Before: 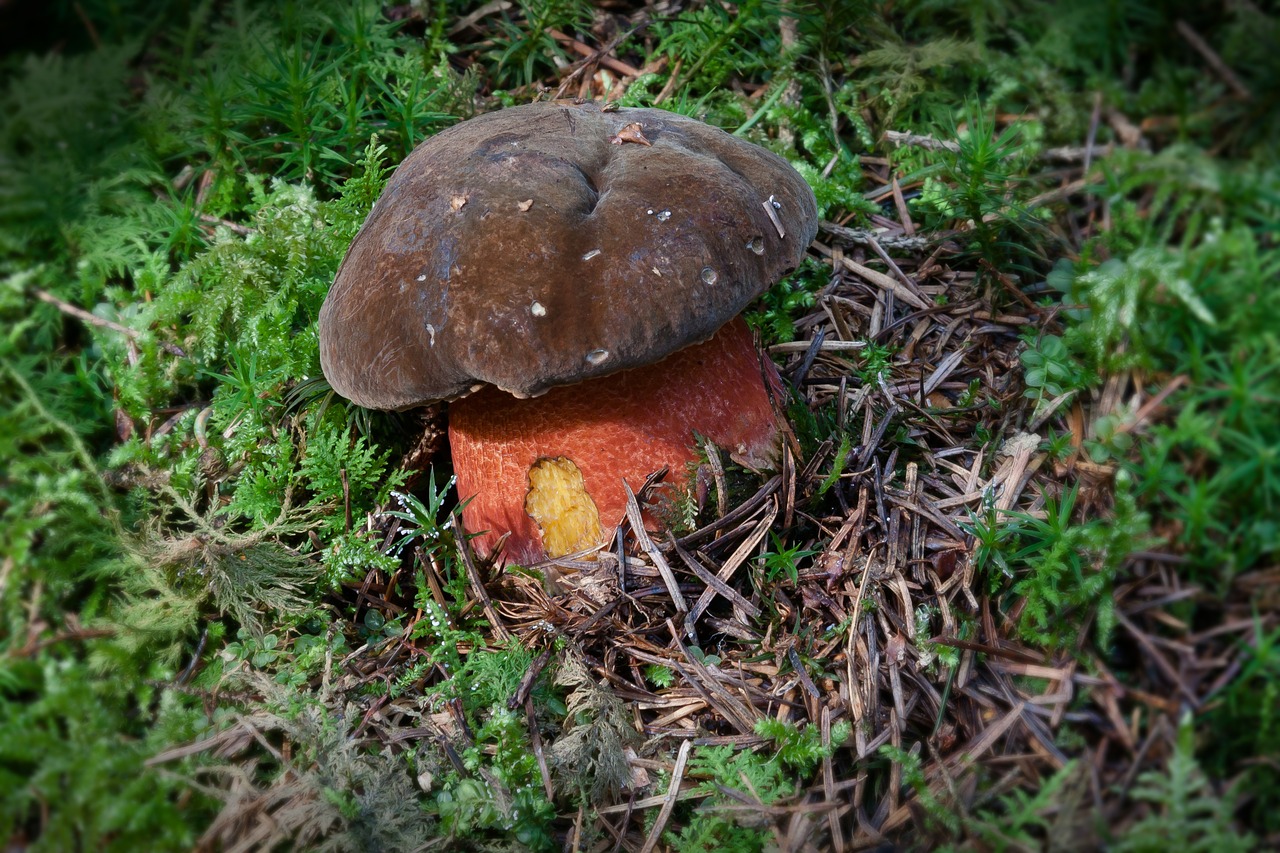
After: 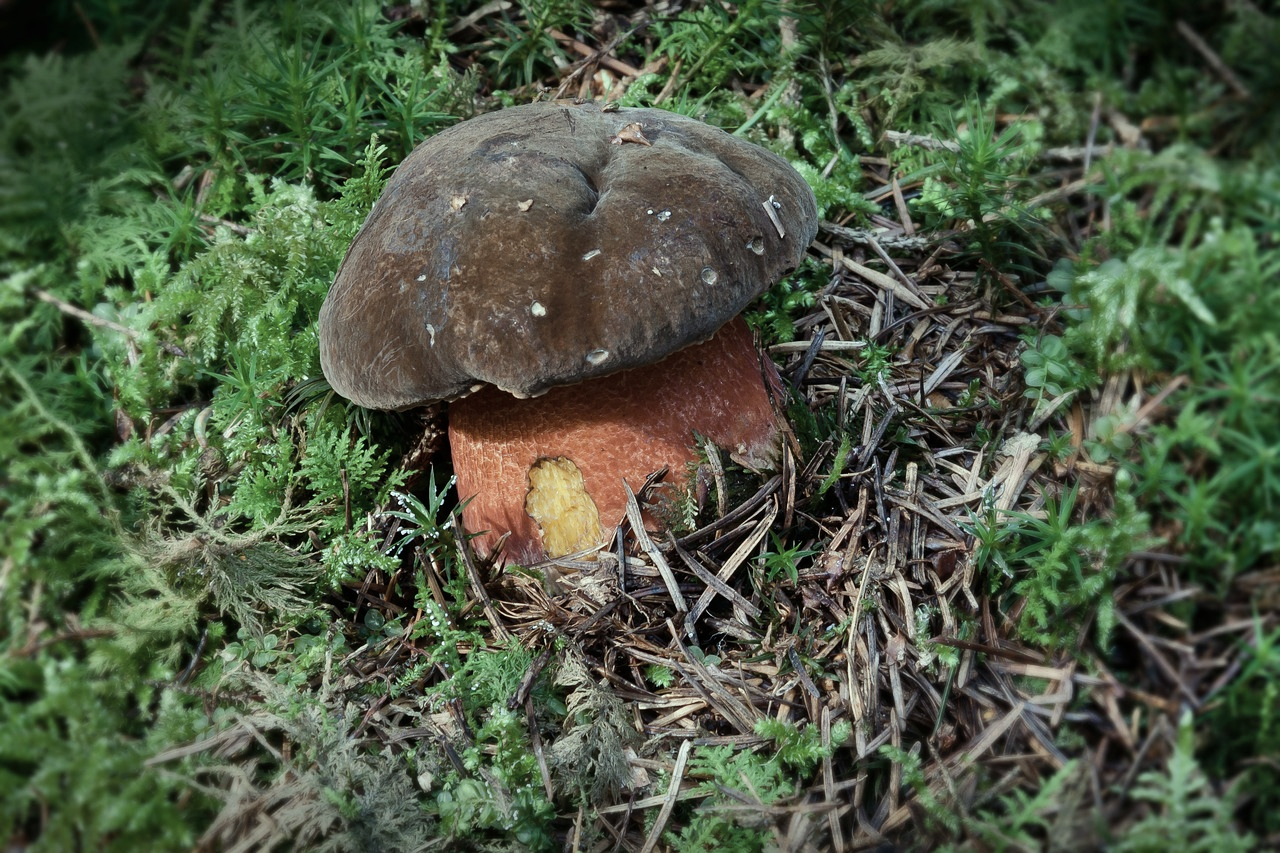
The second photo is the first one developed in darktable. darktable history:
shadows and highlights: low approximation 0.01, soften with gaussian
color correction: highlights a* -7.7, highlights b* 3.62
contrast brightness saturation: contrast 0.103, saturation -0.356
